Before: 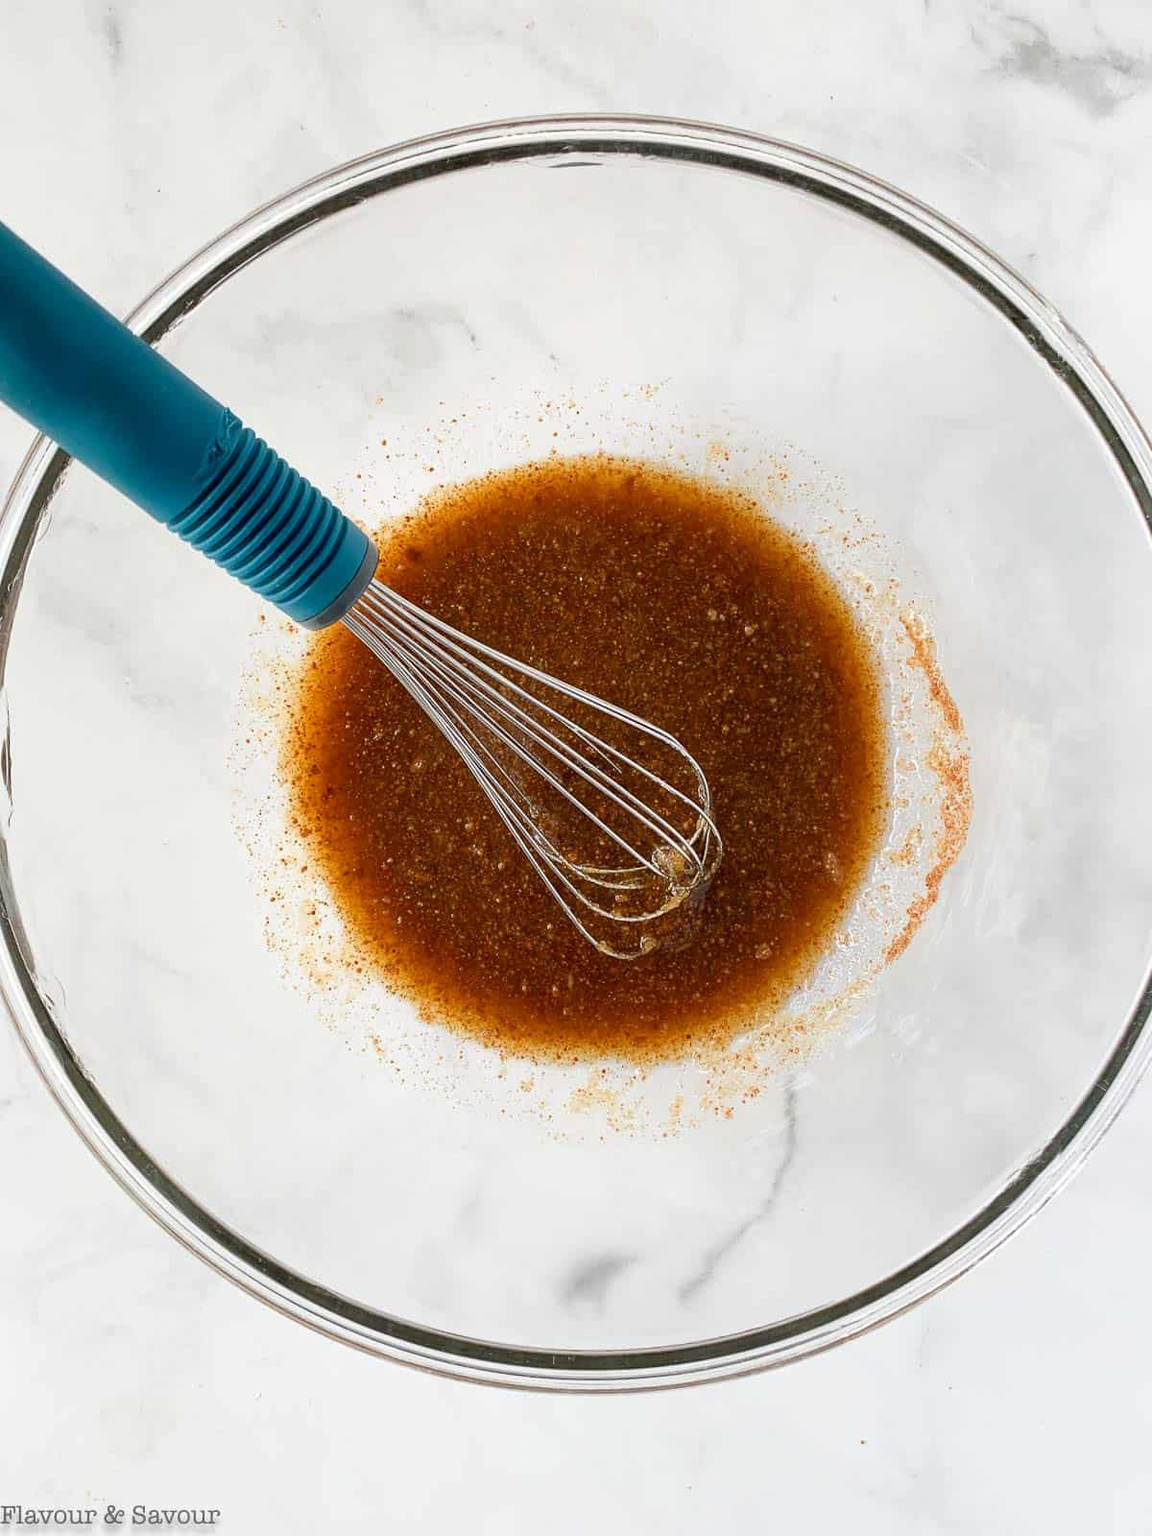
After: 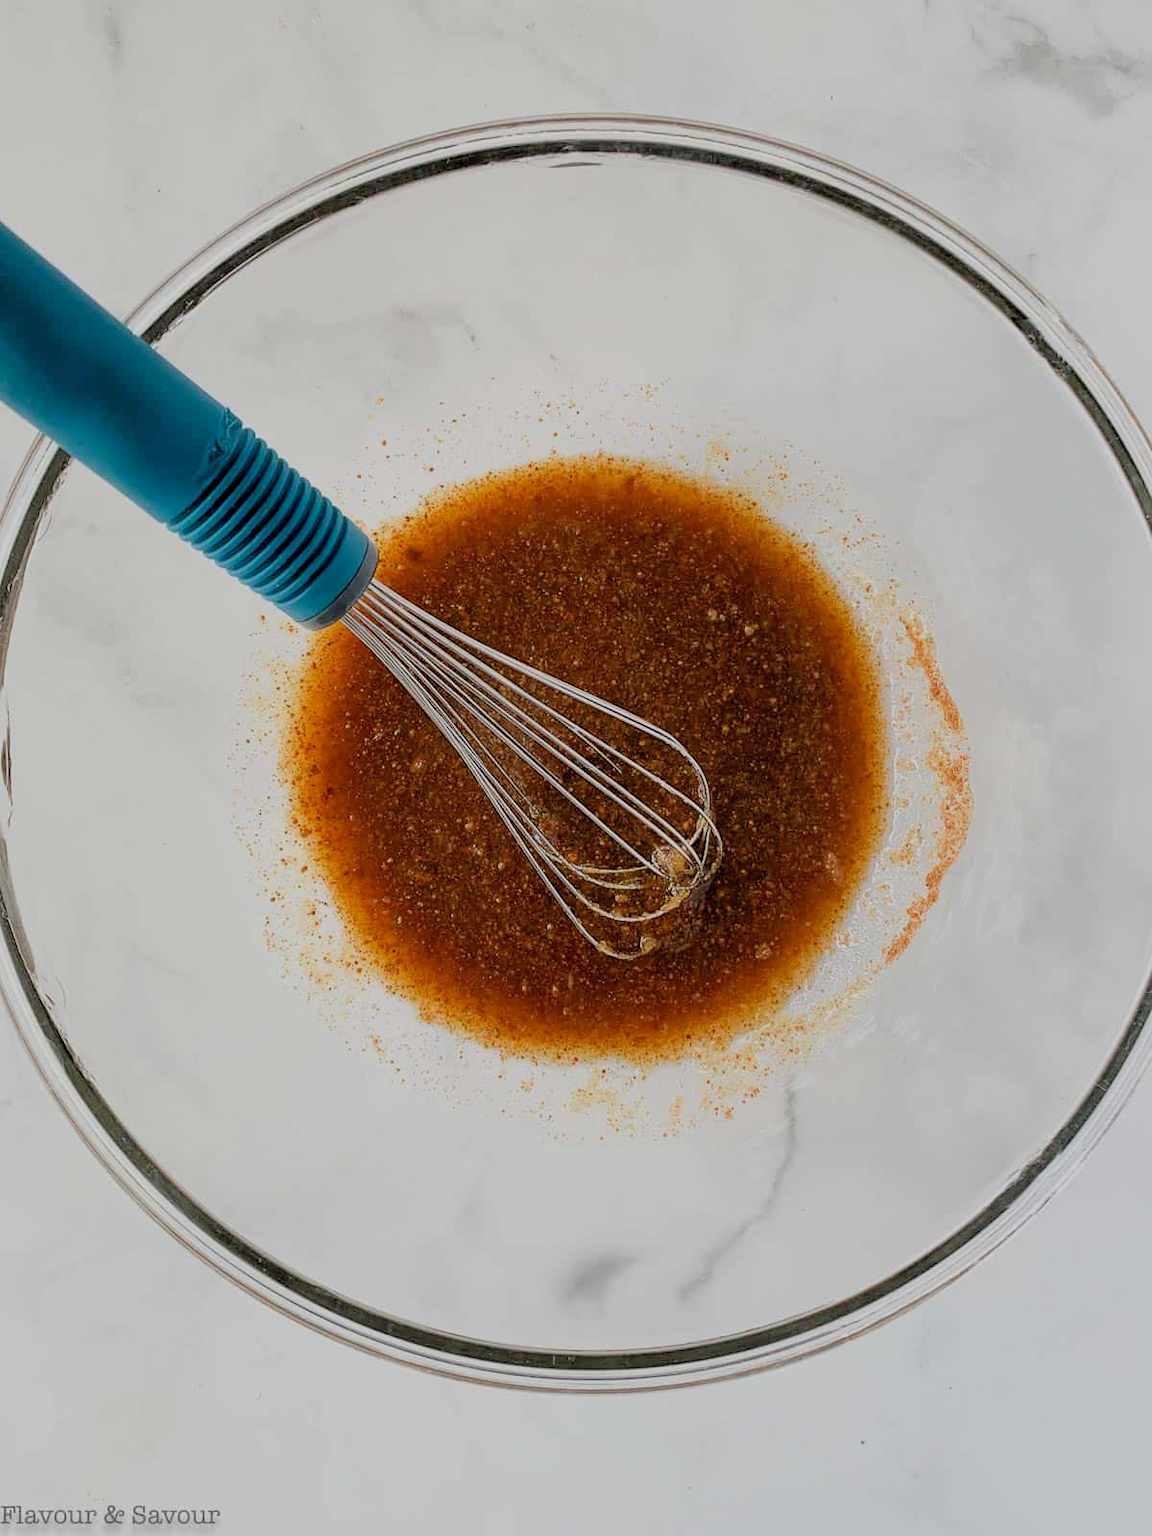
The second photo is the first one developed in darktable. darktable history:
shadows and highlights: shadows 25.79, white point adjustment -2.86, highlights -29.83
filmic rgb: black relative exposure -4.83 EV, white relative exposure 4.06 EV, hardness 2.82, color science v6 (2022)
